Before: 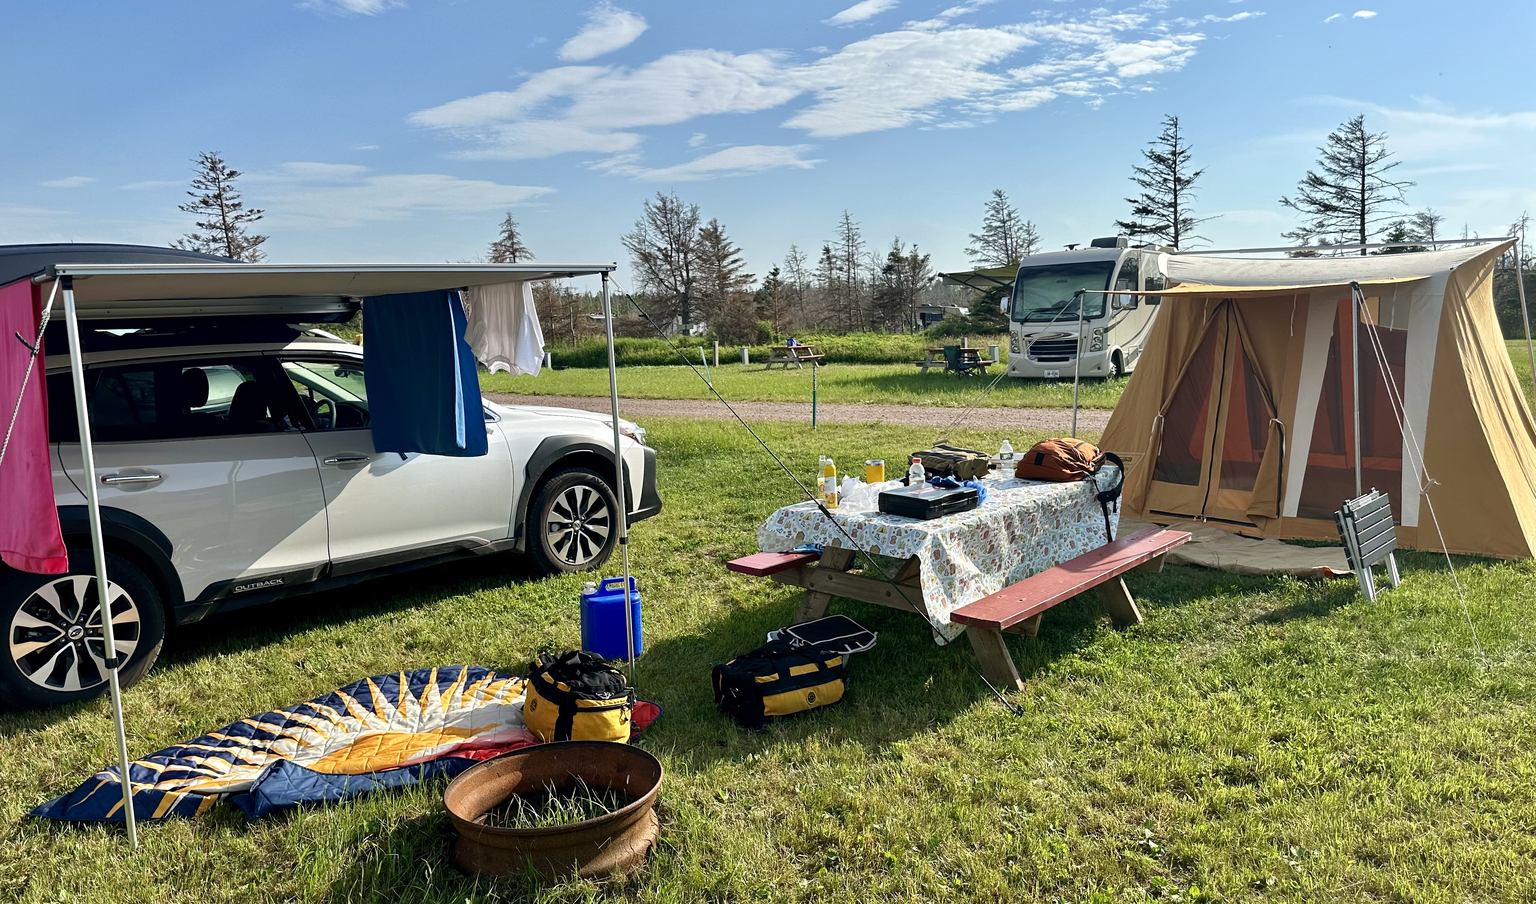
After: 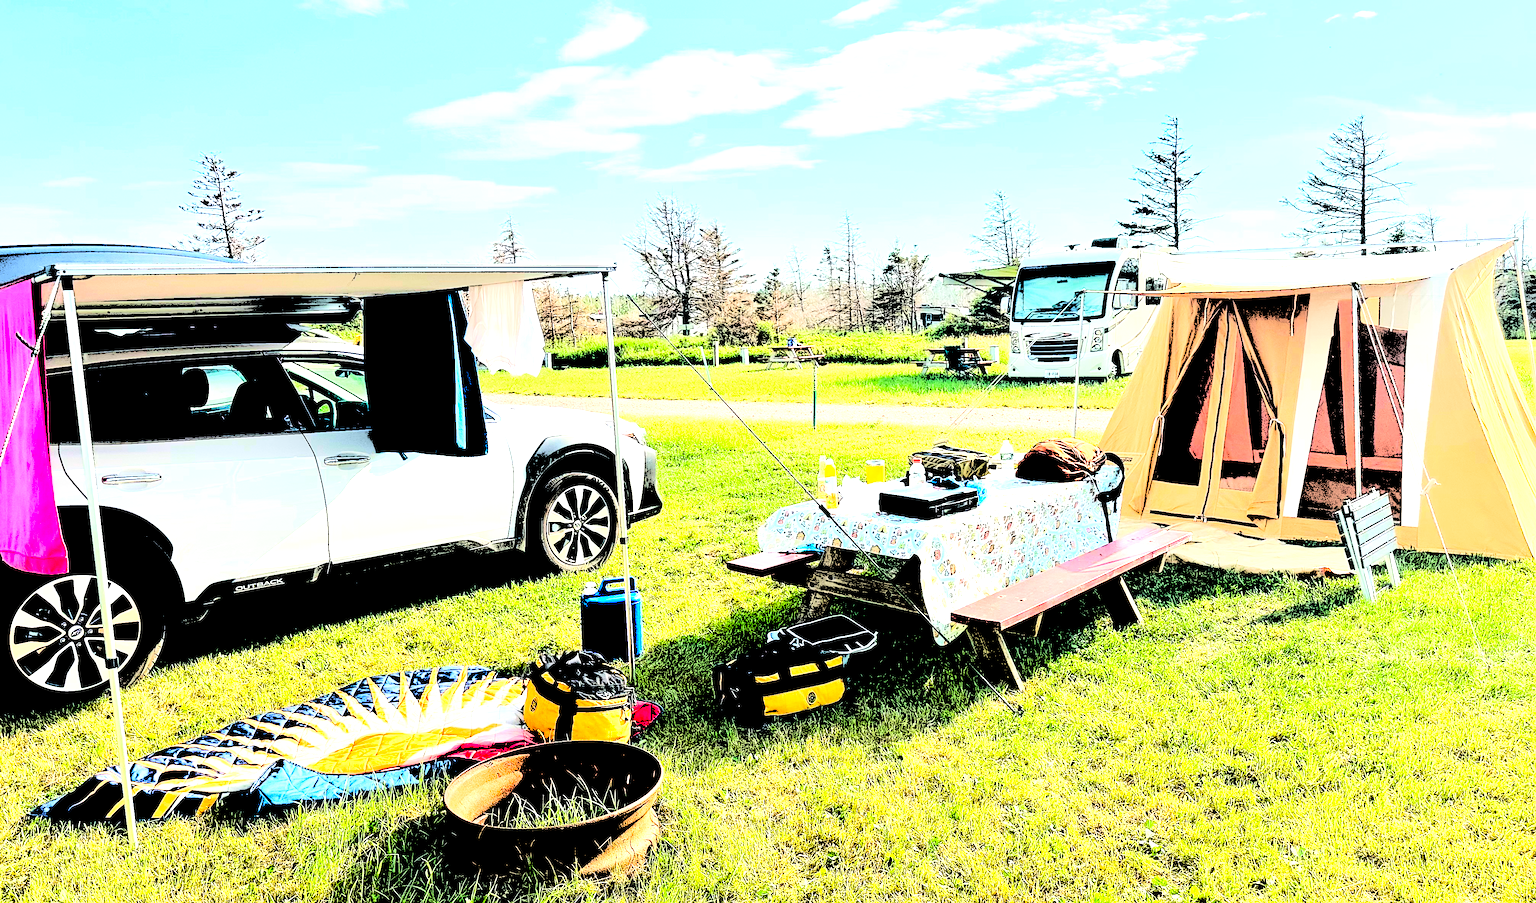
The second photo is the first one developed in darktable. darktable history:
levels: levels [0.246, 0.246, 0.506]
sharpen: on, module defaults
